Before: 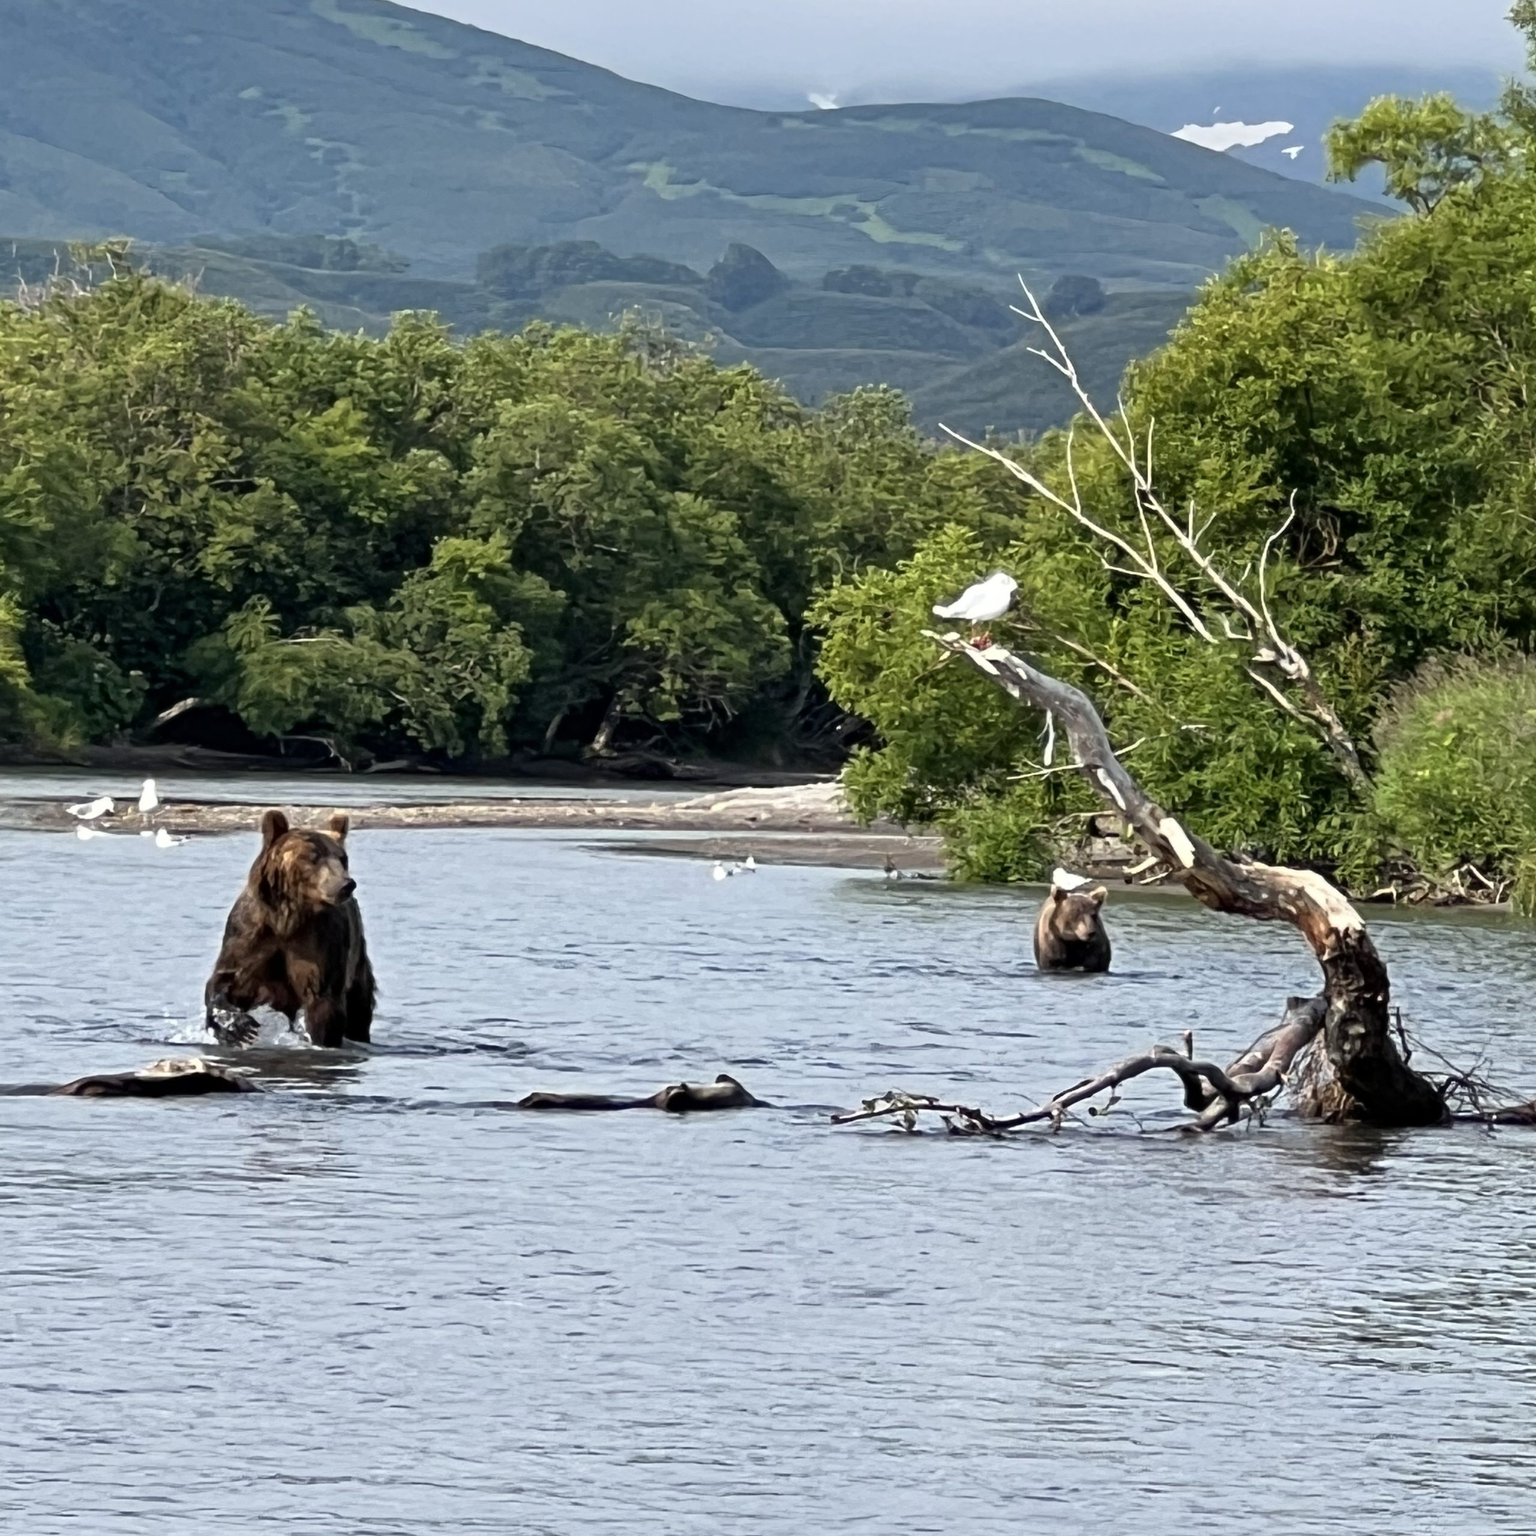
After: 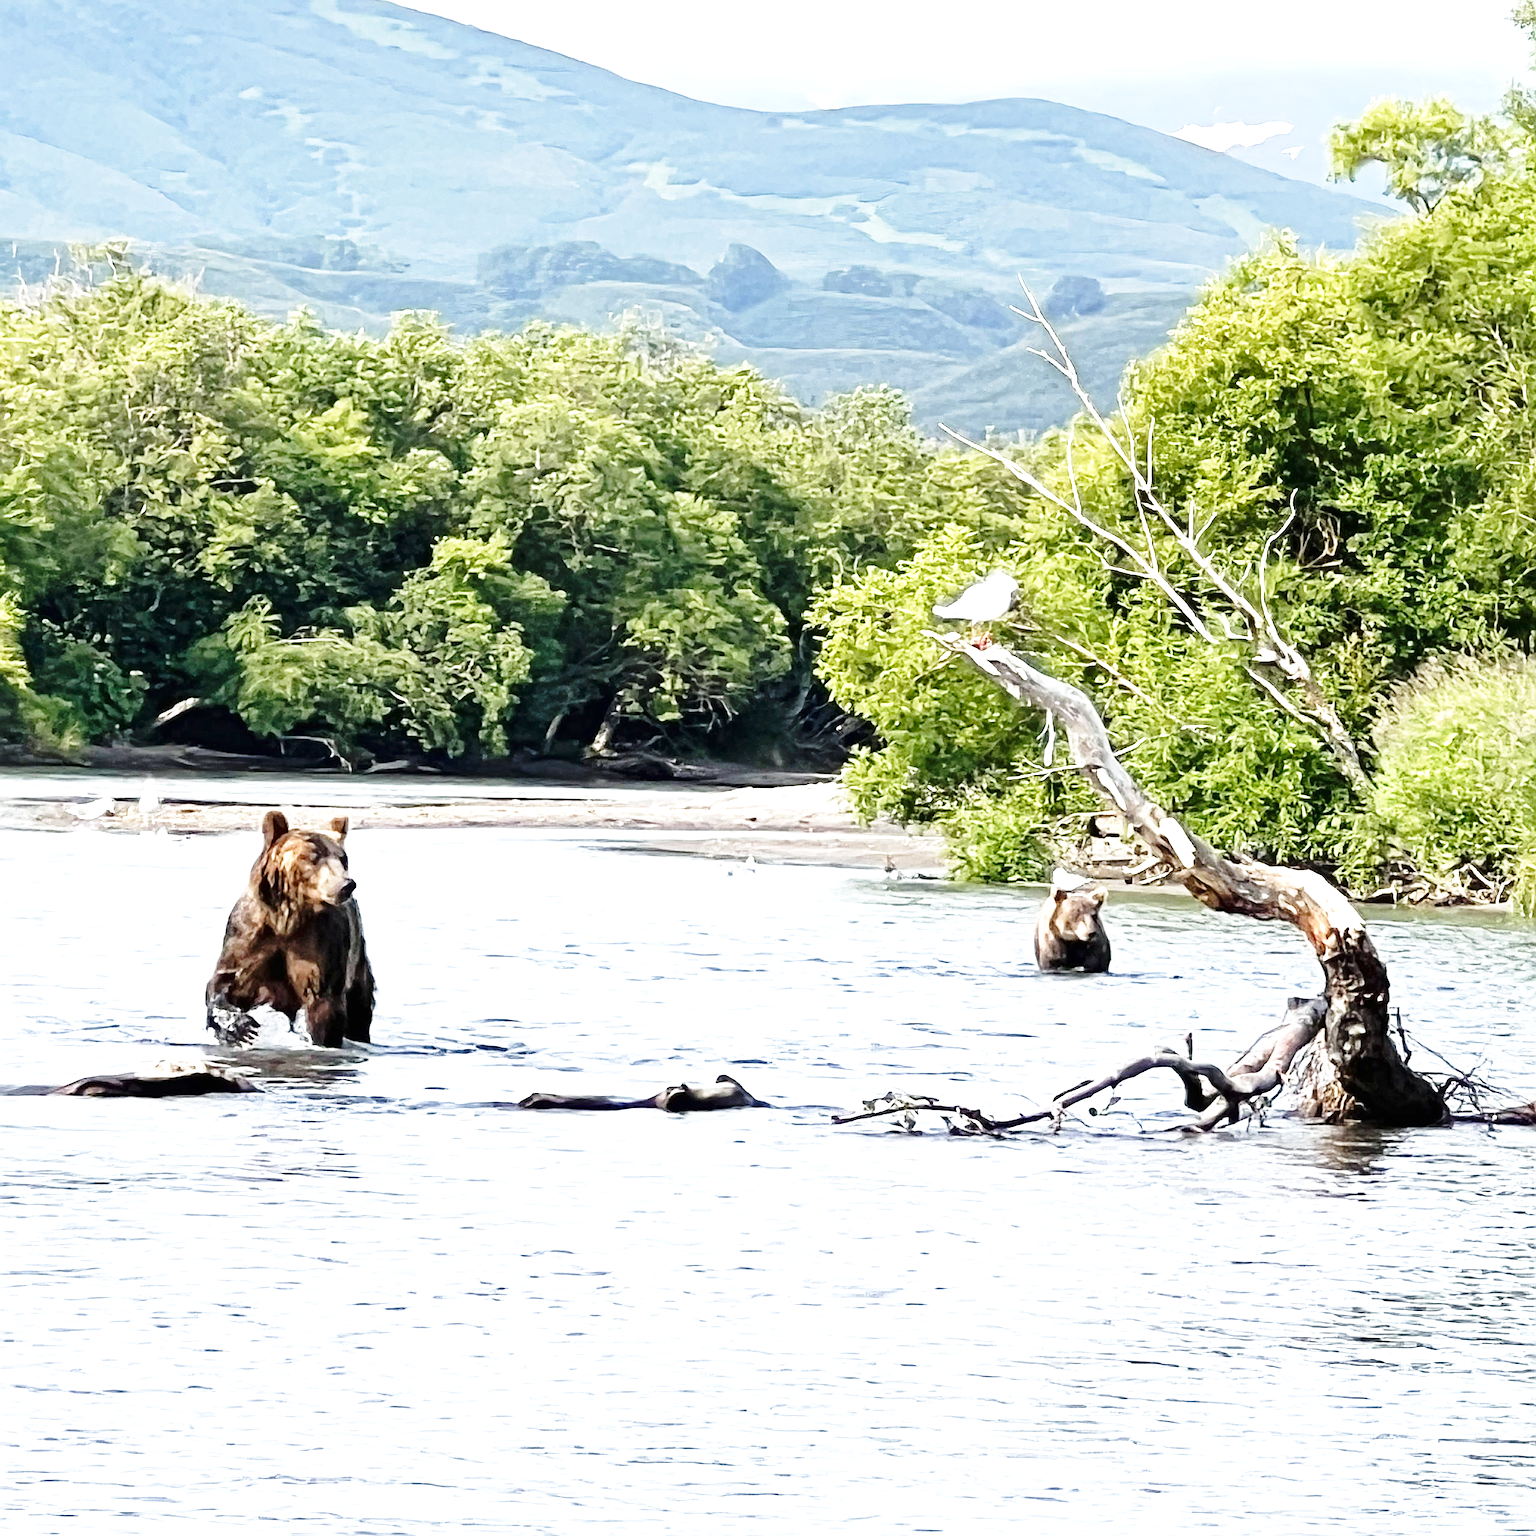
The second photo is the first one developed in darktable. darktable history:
sharpen: radius 1.4, amount 1.25, threshold 0.7
exposure: black level correction 0, exposure 1.173 EV, compensate exposure bias true, compensate highlight preservation false
base curve: curves: ch0 [(0, 0) (0.028, 0.03) (0.121, 0.232) (0.46, 0.748) (0.859, 0.968) (1, 1)], preserve colors none
